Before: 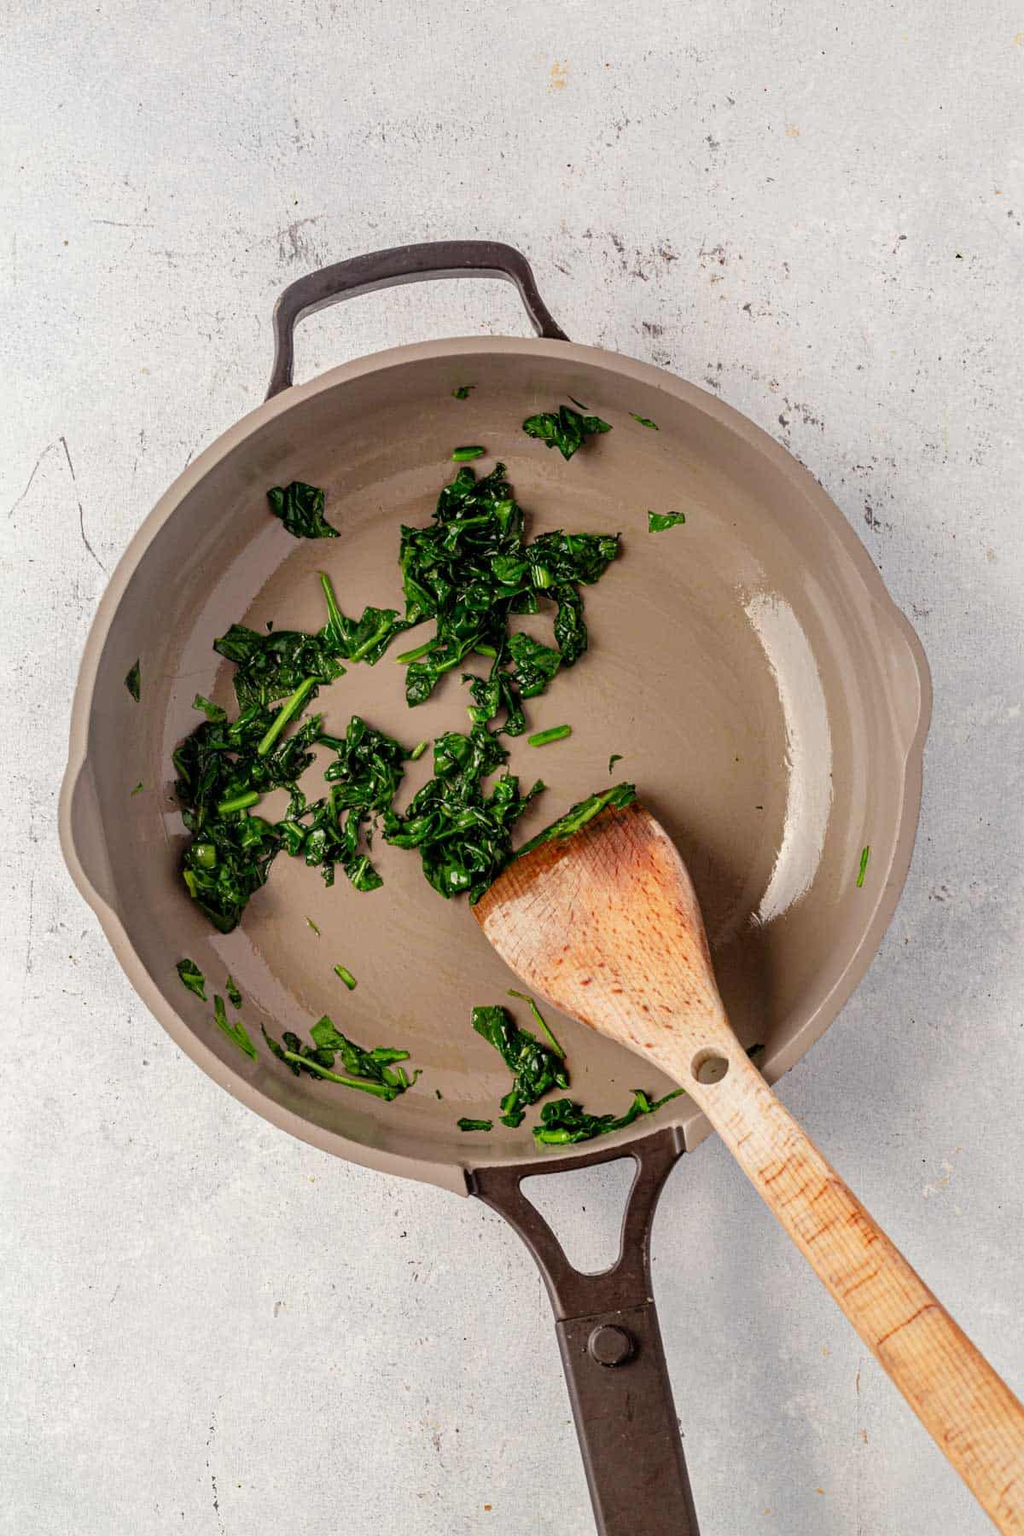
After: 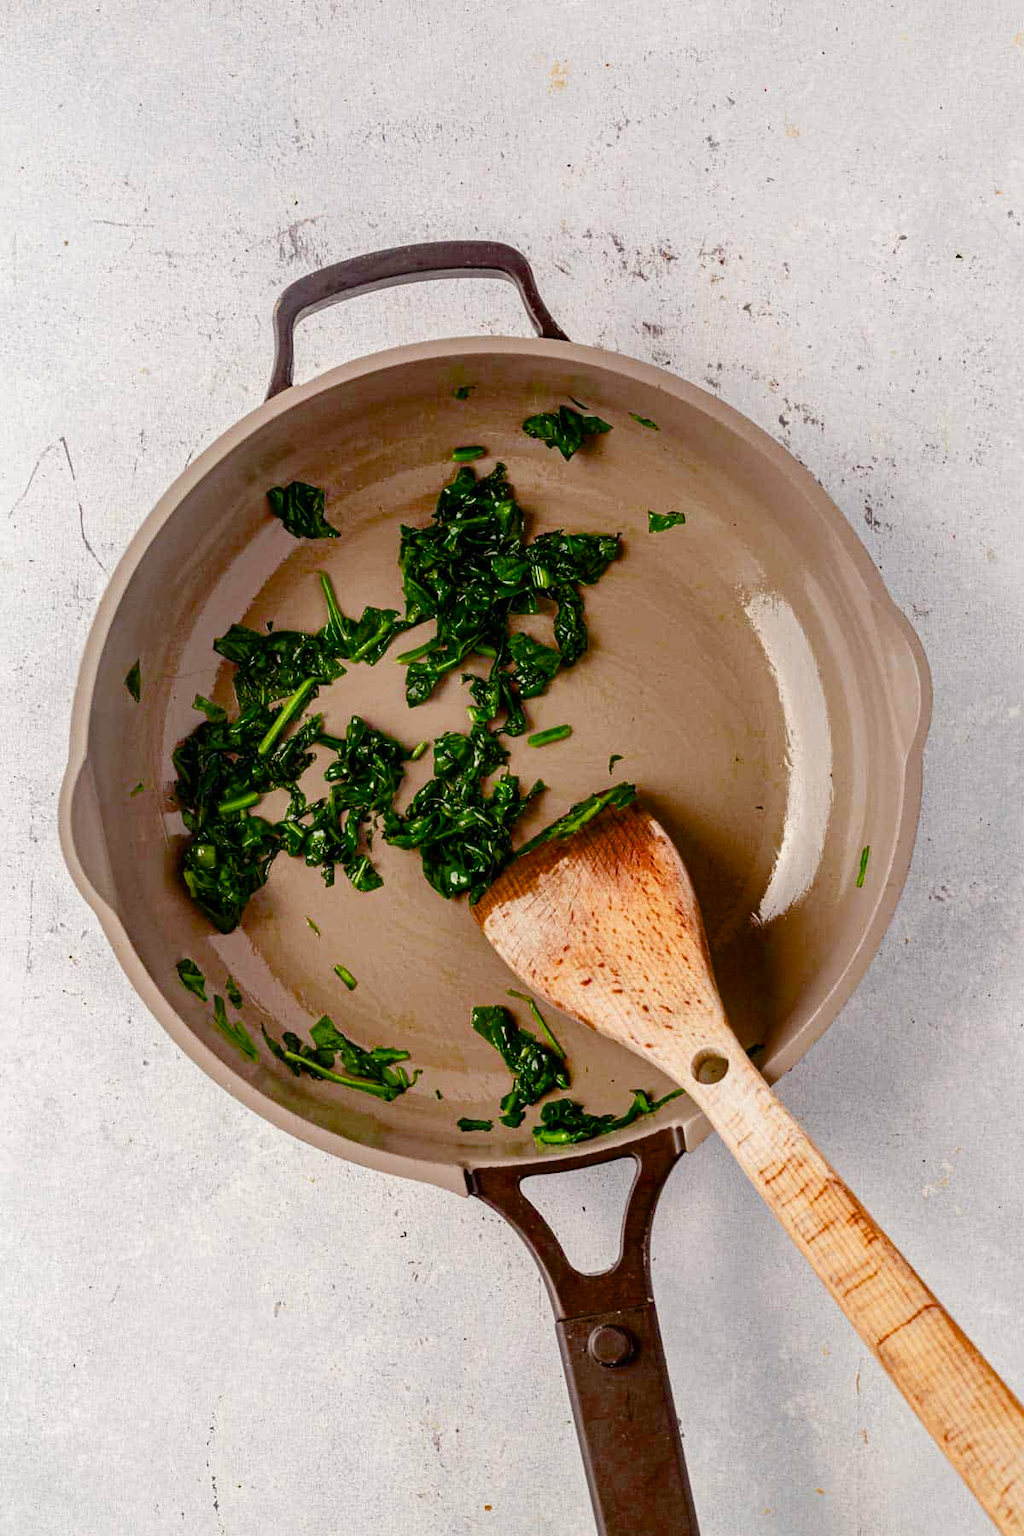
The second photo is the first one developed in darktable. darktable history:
color balance rgb: highlights gain › chroma 0.171%, highlights gain › hue 331.34°, perceptual saturation grading › global saturation 44.438%, perceptual saturation grading › highlights -50.172%, perceptual saturation grading › shadows 30.878%, global vibrance 1.785%, saturation formula JzAzBz (2021)
